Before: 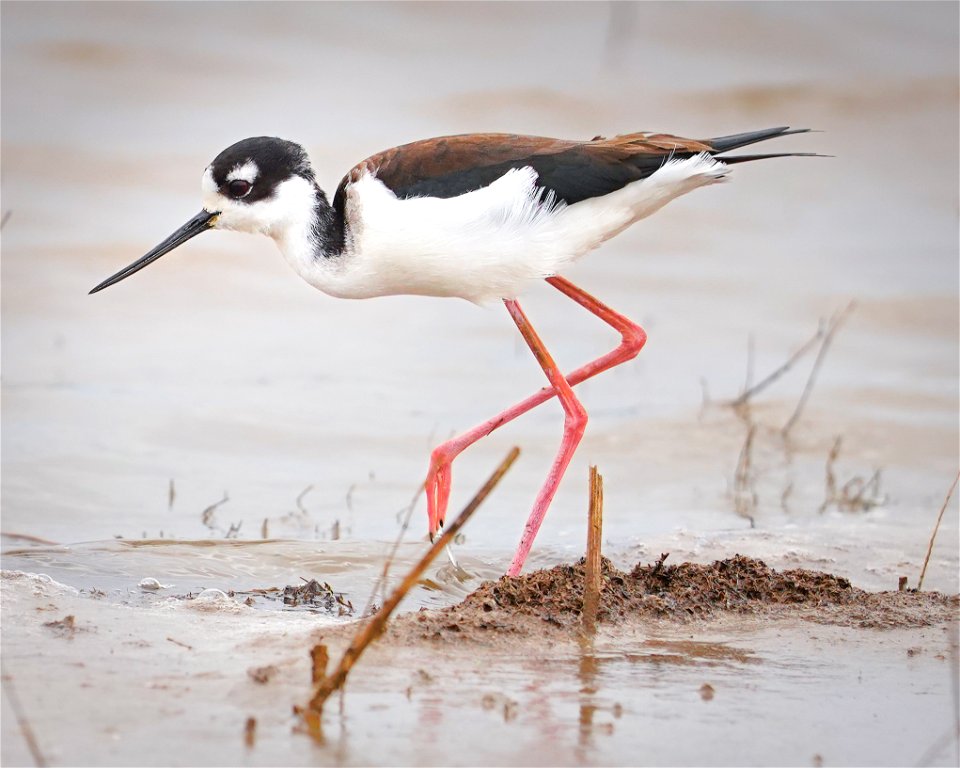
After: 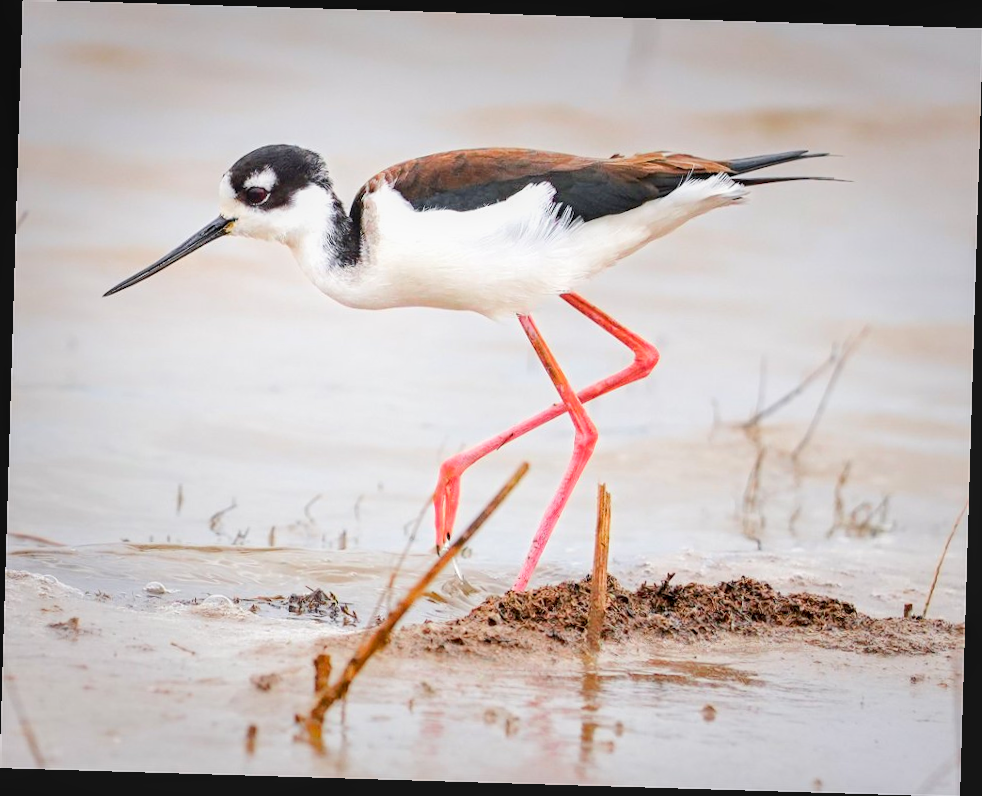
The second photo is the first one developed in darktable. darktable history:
rotate and perspective: rotation 1.72°, automatic cropping off
fill light: on, module defaults
local contrast: on, module defaults
tone curve: curves: ch0 [(0, 0) (0.526, 0.642) (1, 1)], color space Lab, linked channels, preserve colors none
